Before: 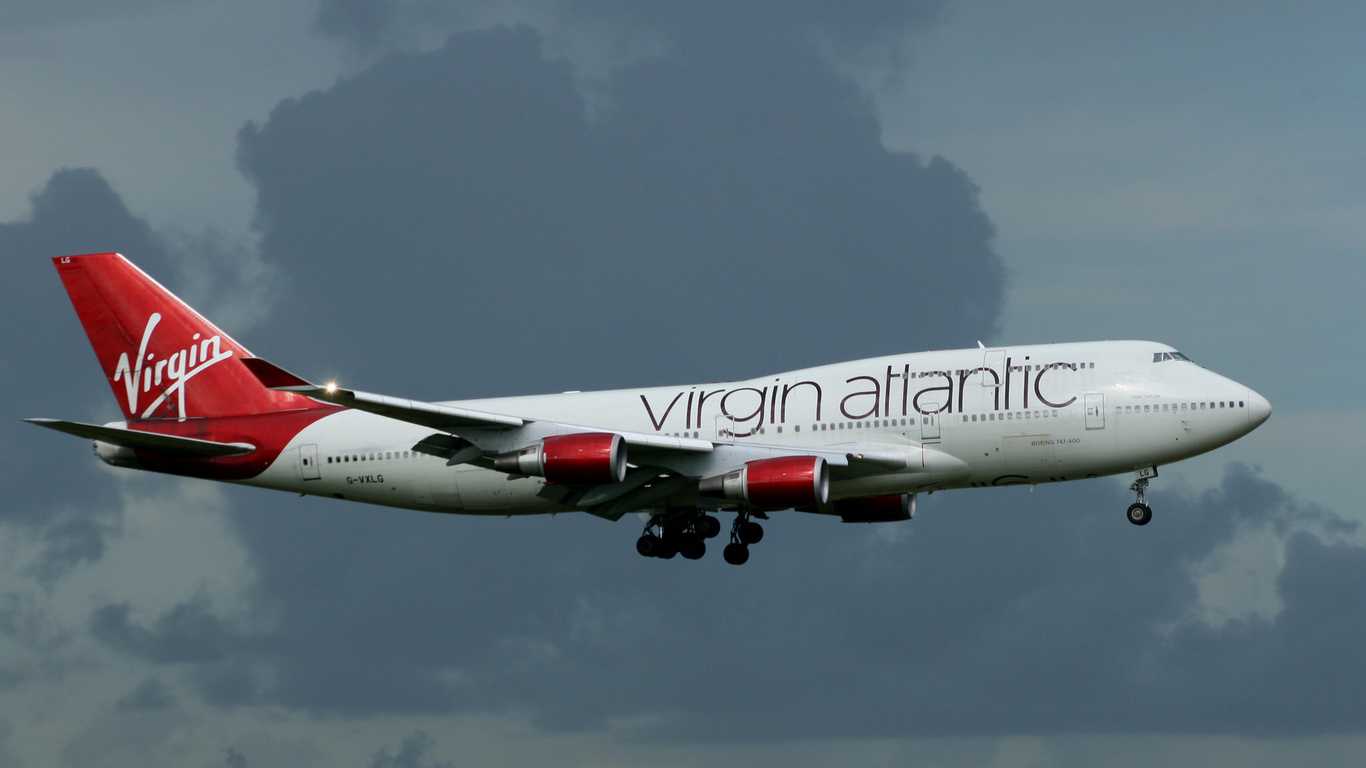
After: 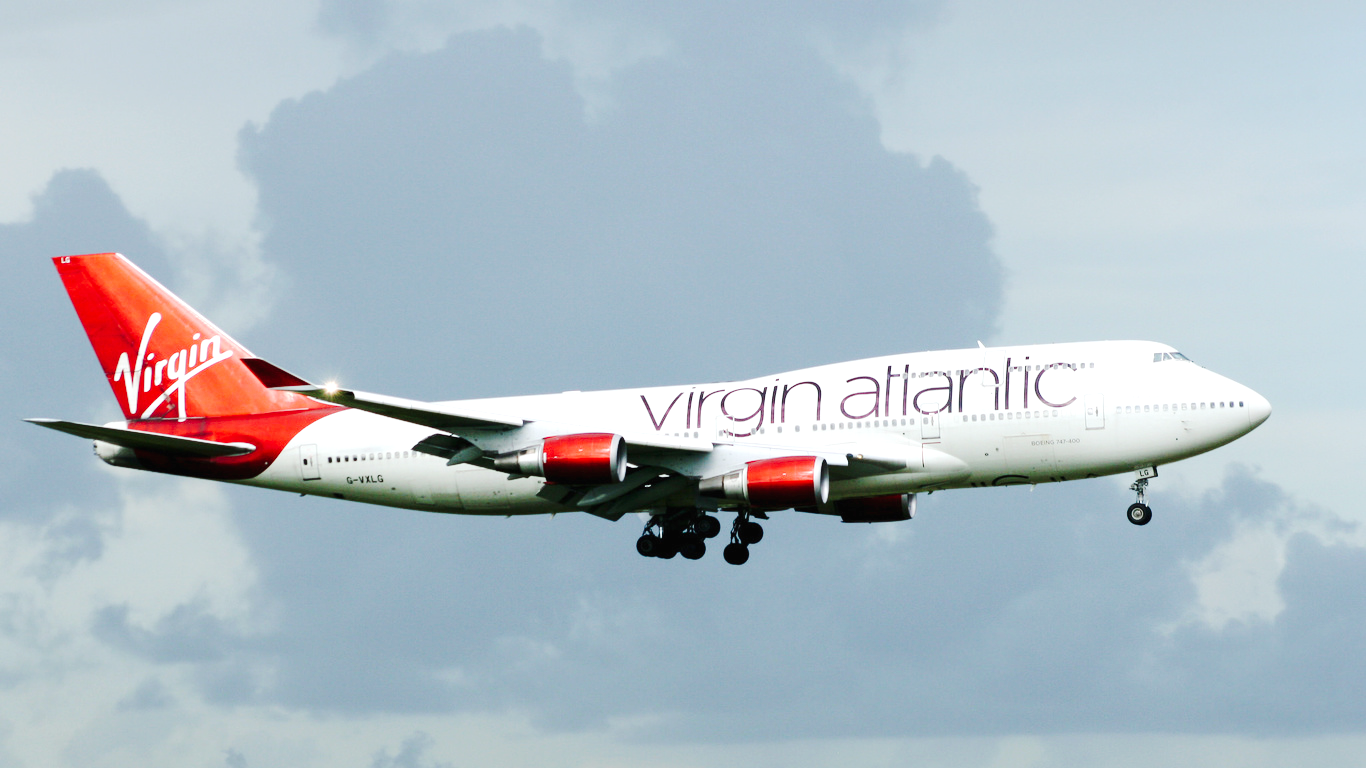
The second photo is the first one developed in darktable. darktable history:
exposure: exposure 1.234 EV, compensate exposure bias true, compensate highlight preservation false
tone curve: curves: ch0 [(0, 0.011) (0.104, 0.085) (0.236, 0.234) (0.398, 0.507) (0.472, 0.62) (0.641, 0.773) (0.835, 0.883) (1, 0.961)]; ch1 [(0, 0) (0.353, 0.344) (0.43, 0.401) (0.479, 0.476) (0.502, 0.504) (0.54, 0.542) (0.602, 0.613) (0.638, 0.668) (0.693, 0.727) (1, 1)]; ch2 [(0, 0) (0.34, 0.314) (0.434, 0.43) (0.5, 0.506) (0.528, 0.534) (0.55, 0.567) (0.595, 0.613) (0.644, 0.729) (1, 1)], preserve colors none
